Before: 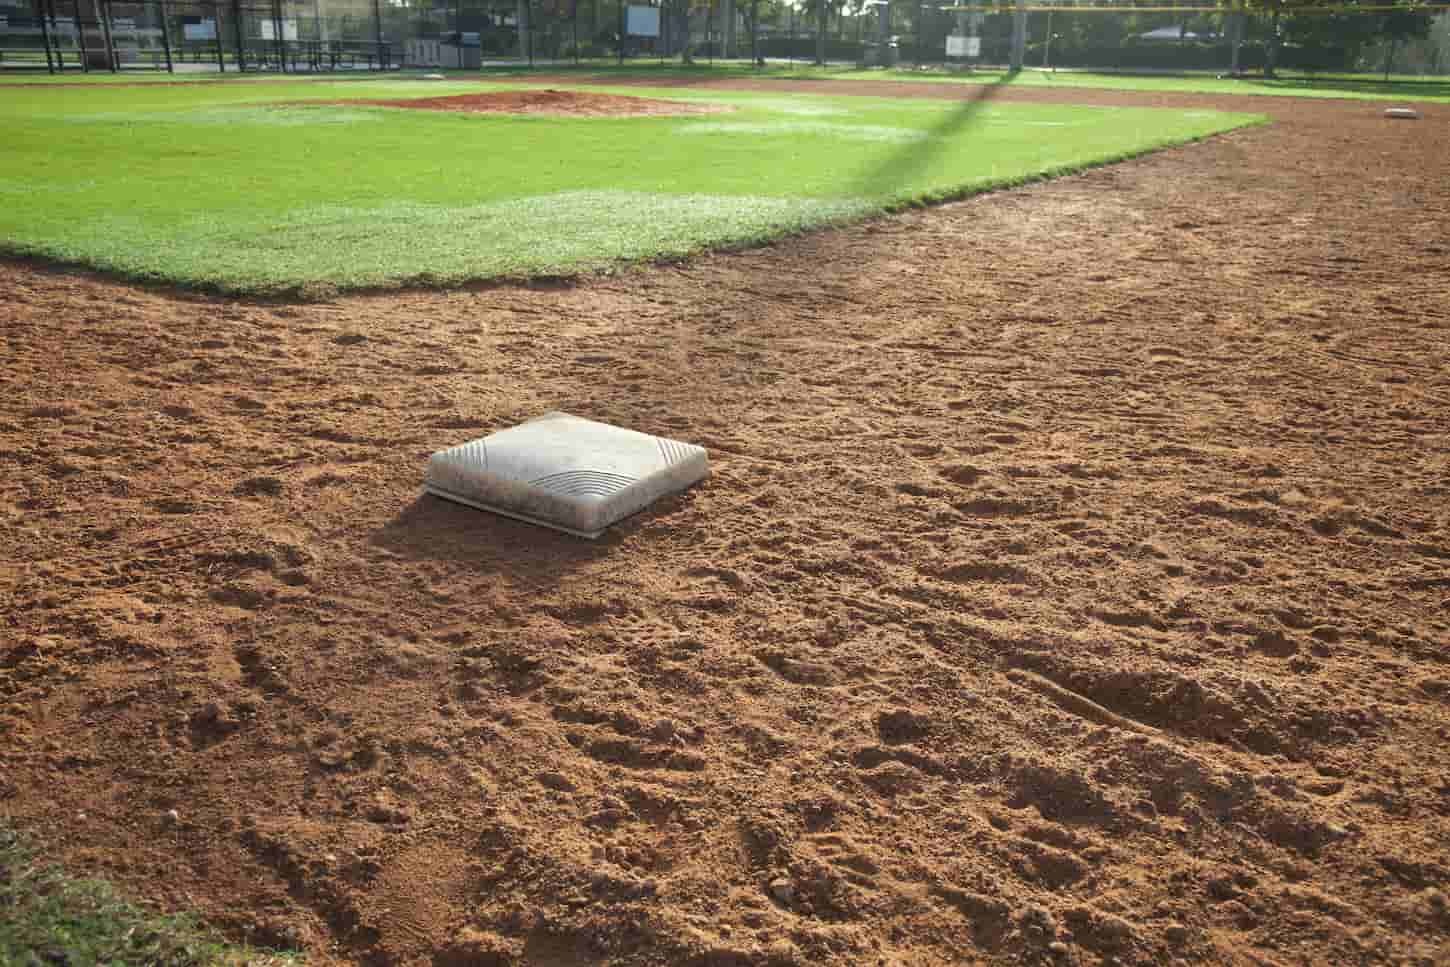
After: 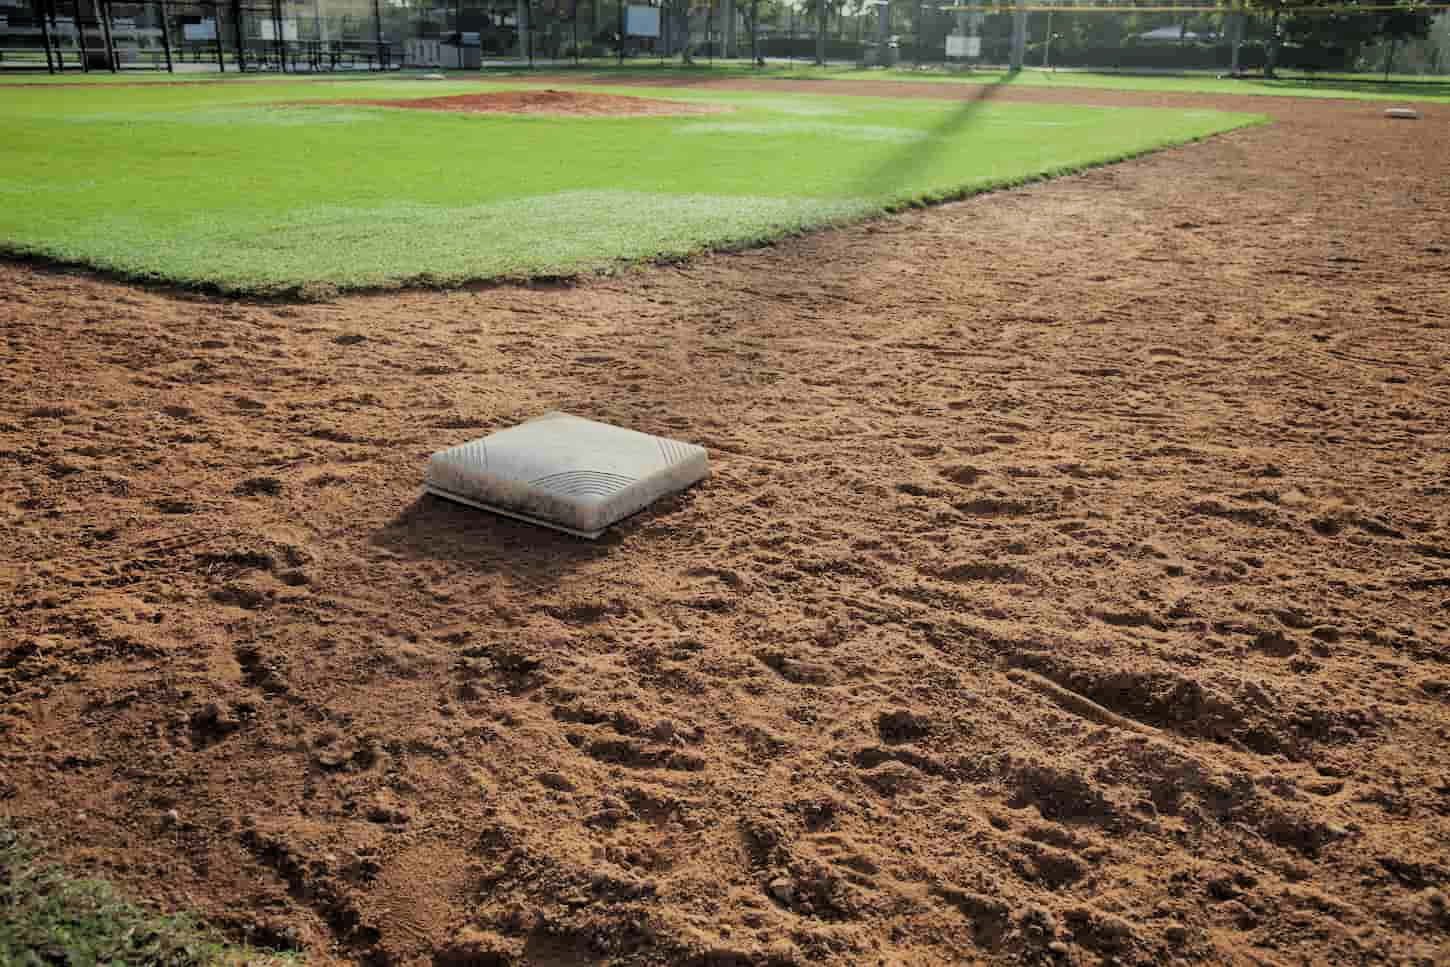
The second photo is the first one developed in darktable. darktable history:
filmic rgb: black relative exposure -4.59 EV, white relative exposure 4.78 EV, hardness 2.35, latitude 36.22%, contrast 1.042, highlights saturation mix 1.19%, shadows ↔ highlights balance 1.21%, color science v6 (2022)
